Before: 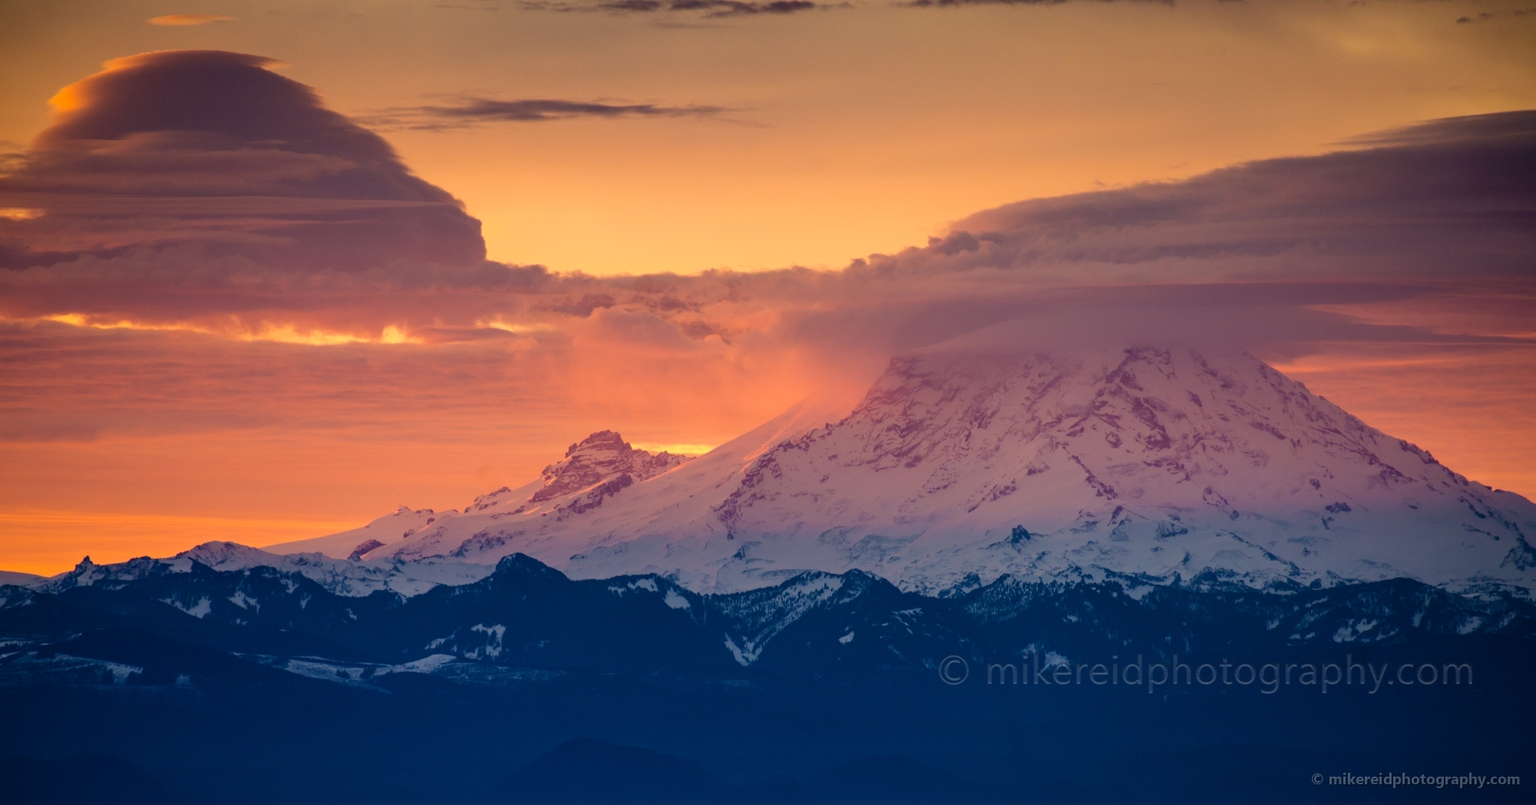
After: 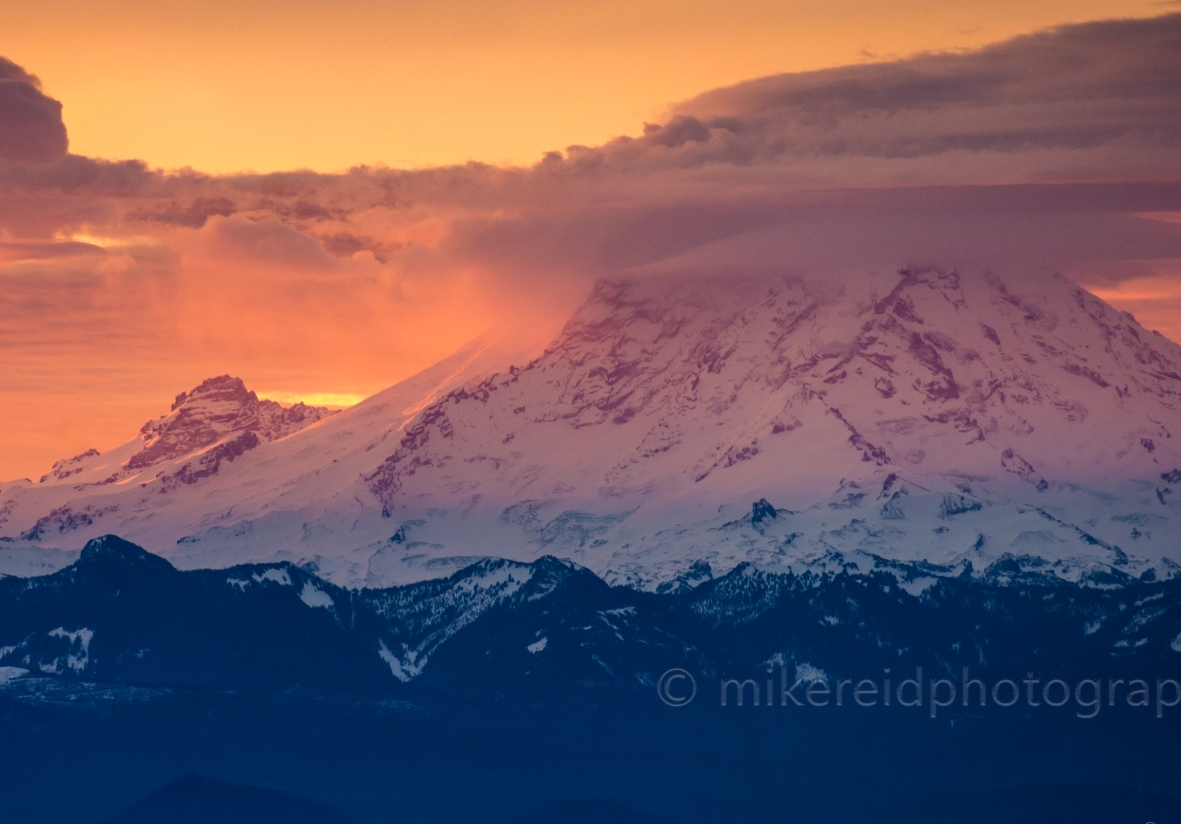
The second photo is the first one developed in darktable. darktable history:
crop and rotate: left 28.256%, top 17.734%, right 12.656%, bottom 3.573%
local contrast: highlights 100%, shadows 100%, detail 120%, midtone range 0.2
